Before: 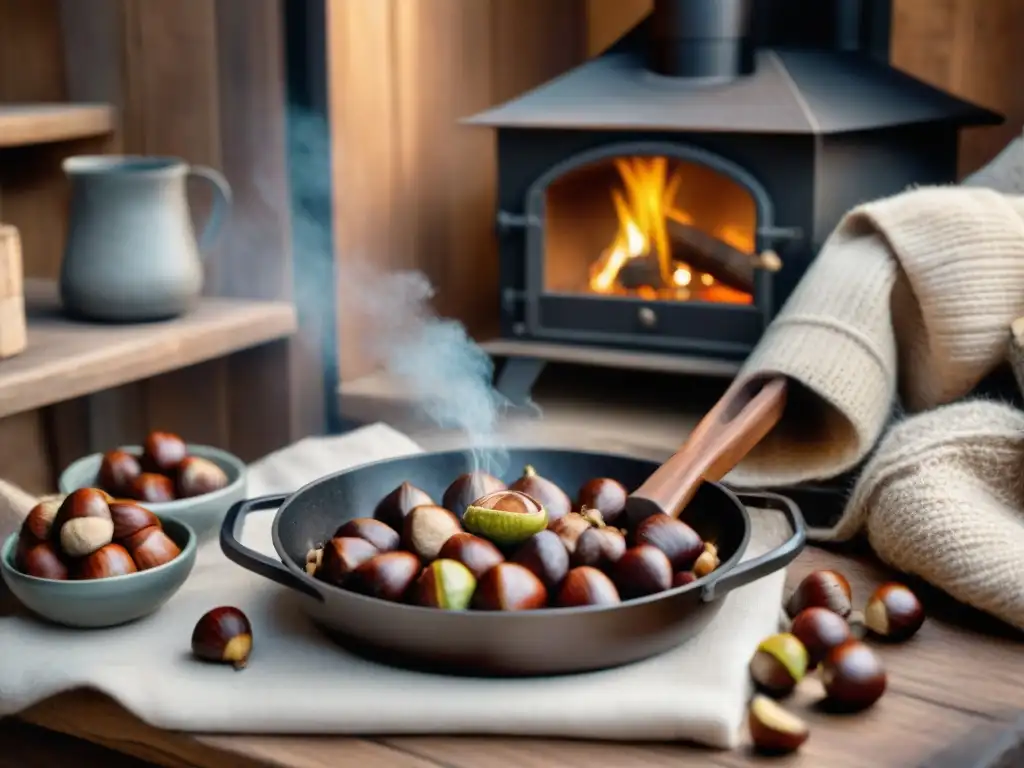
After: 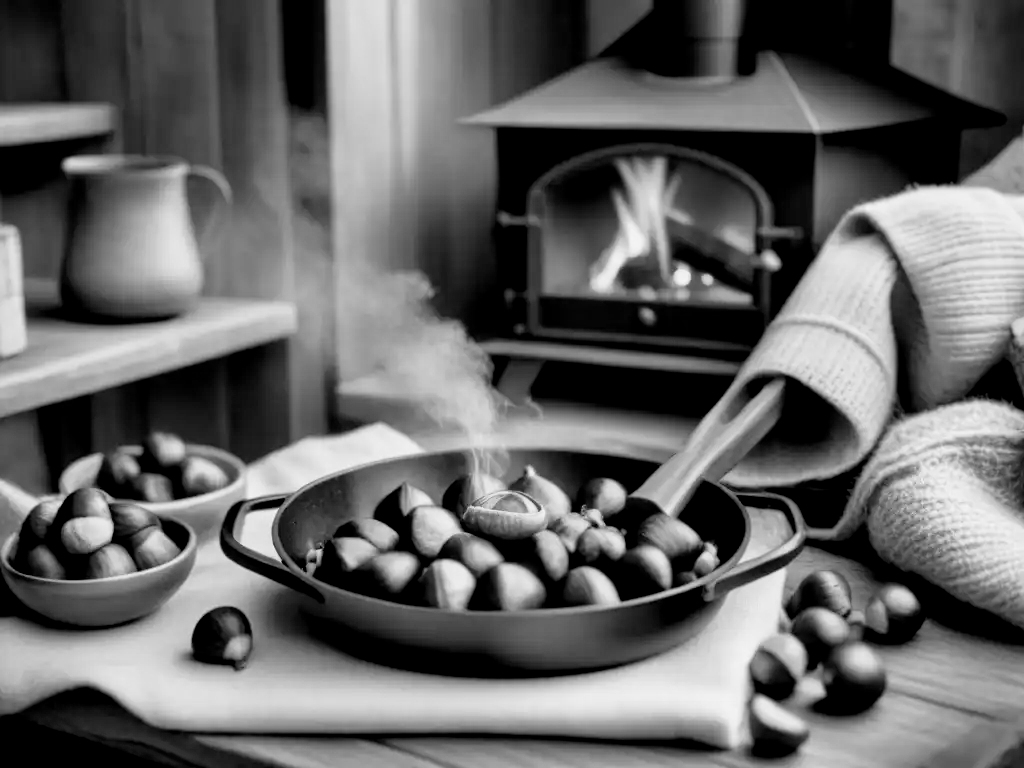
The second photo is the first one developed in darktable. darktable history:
local contrast: highlights 100%, shadows 100%, detail 120%, midtone range 0.2
white balance: red 1.08, blue 0.791
filmic rgb: black relative exposure -4.91 EV, white relative exposure 2.84 EV, hardness 3.7
monochrome: on, module defaults
